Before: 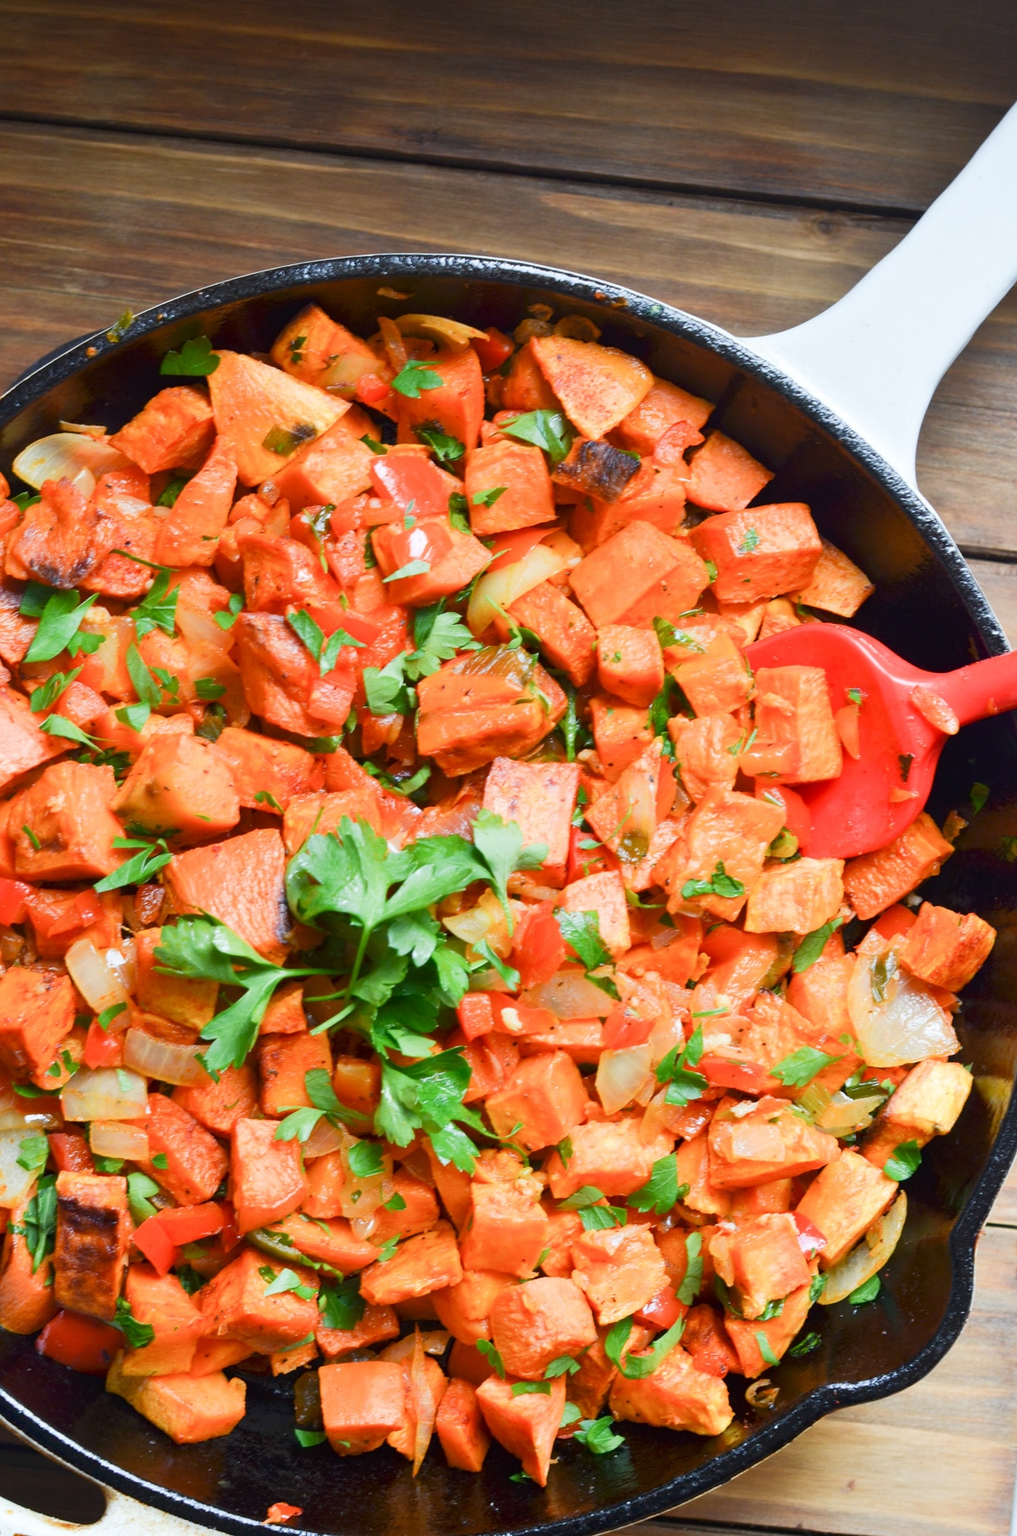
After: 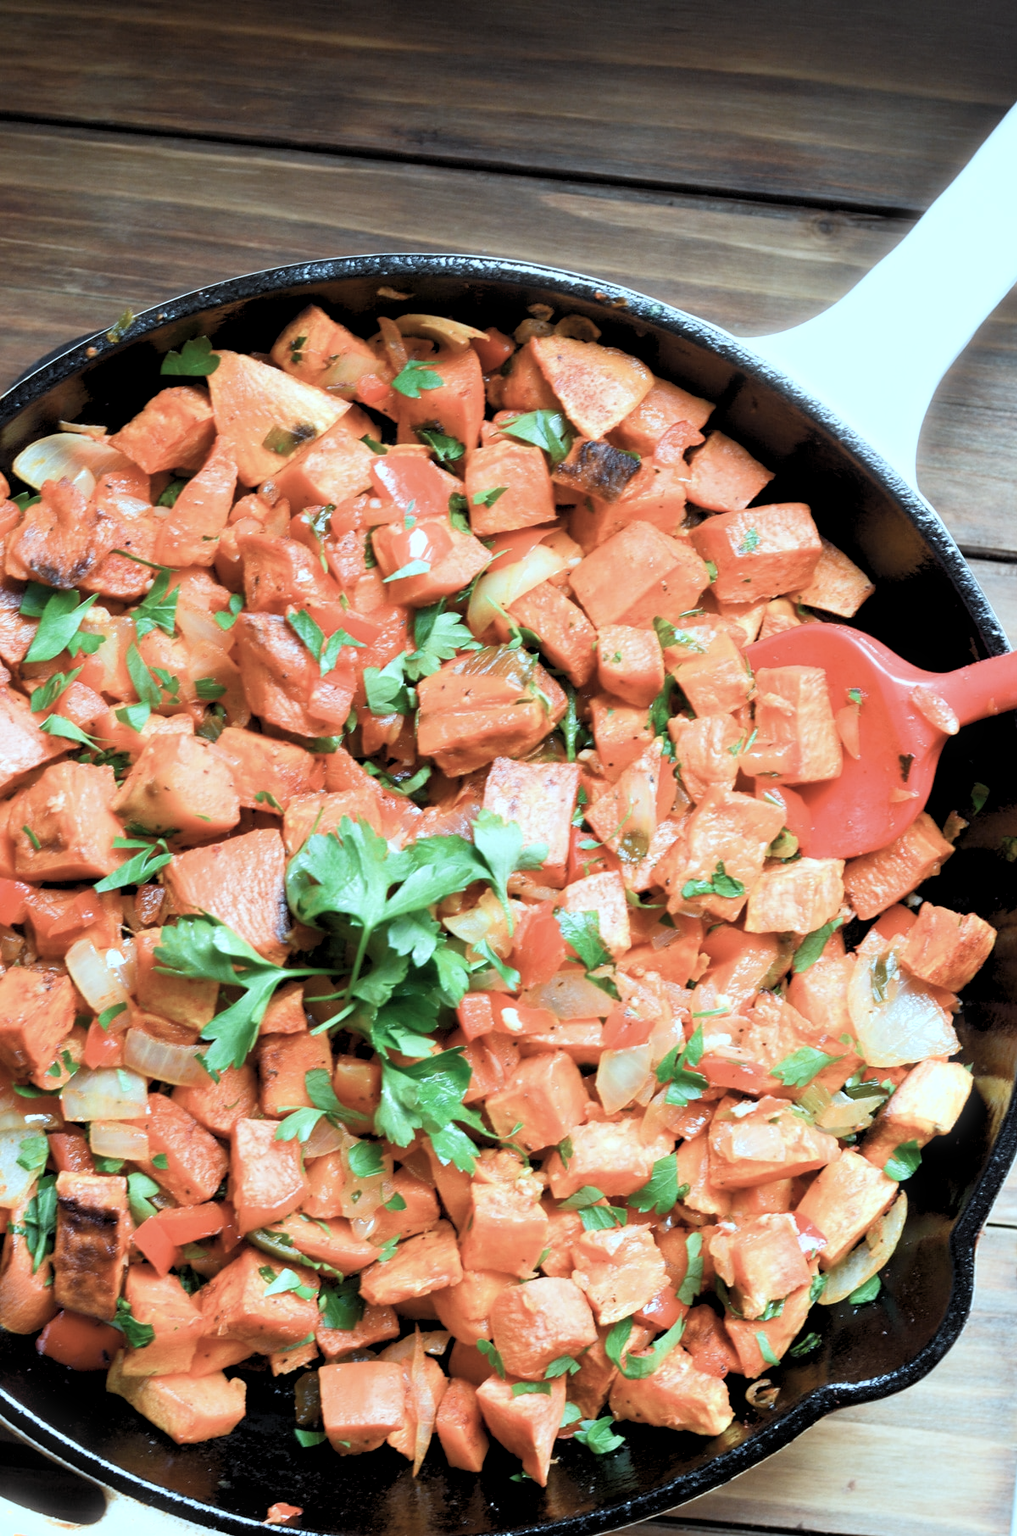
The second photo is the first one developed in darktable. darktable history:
color correction: highlights a* -12.64, highlights b* -18.1, saturation 0.7
rgb levels: levels [[0.01, 0.419, 0.839], [0, 0.5, 1], [0, 0.5, 1]]
bloom: size 3%, threshold 100%, strength 0%
